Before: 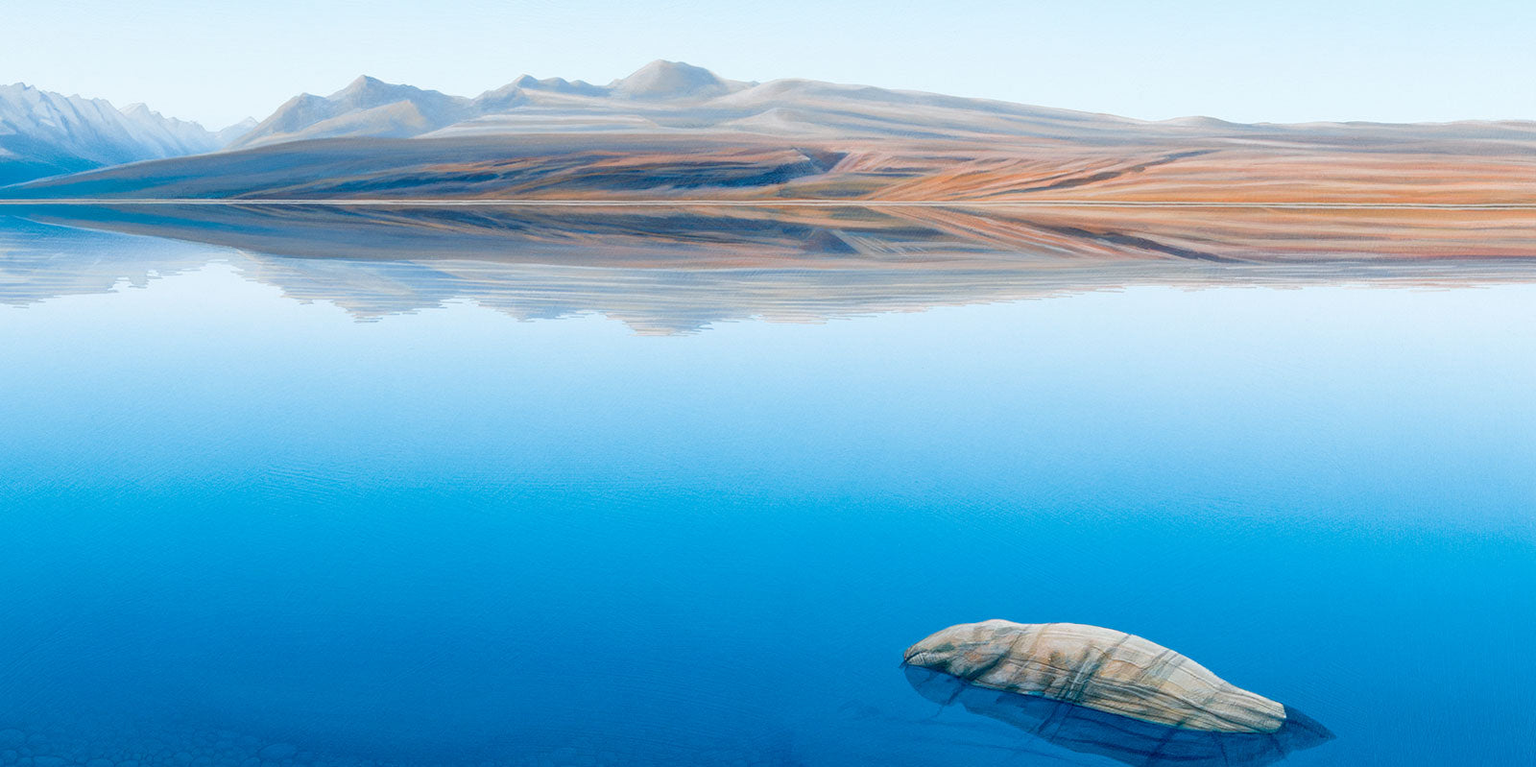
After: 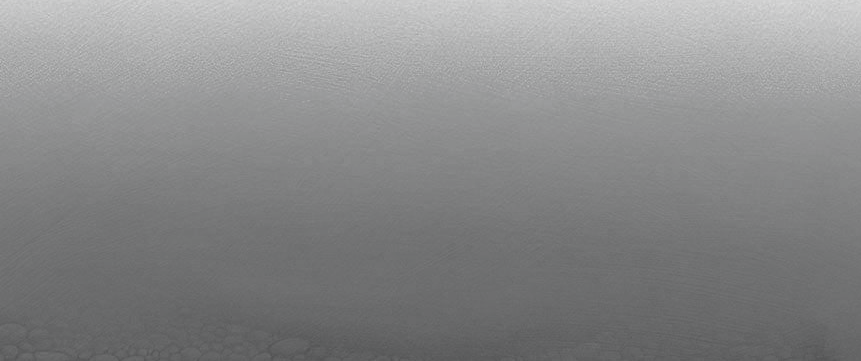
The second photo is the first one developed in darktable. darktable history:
contrast brightness saturation: contrast -0.034, brightness -0.575, saturation -0.993
crop and rotate: top 54.622%, right 46.163%, bottom 0.169%
color balance rgb: shadows lift › luminance -29.168%, shadows lift › chroma 10.285%, shadows lift › hue 227.36°, highlights gain › luminance 6.439%, highlights gain › chroma 2.632%, highlights gain › hue 91.75°, global offset › luminance -0.472%, linear chroma grading › global chroma 15.28%, perceptual saturation grading › global saturation -27.944%, perceptual brilliance grading › mid-tones 10.117%, perceptual brilliance grading › shadows 15.809%, contrast -10.371%
tone equalizer: -7 EV 0.14 EV, -6 EV 0.562 EV, -5 EV 1.17 EV, -4 EV 1.32 EV, -3 EV 1.14 EV, -2 EV 0.6 EV, -1 EV 0.146 EV, edges refinement/feathering 500, mask exposure compensation -1.57 EV, preserve details no
exposure: black level correction 0, exposure 0.691 EV, compensate highlight preservation false
